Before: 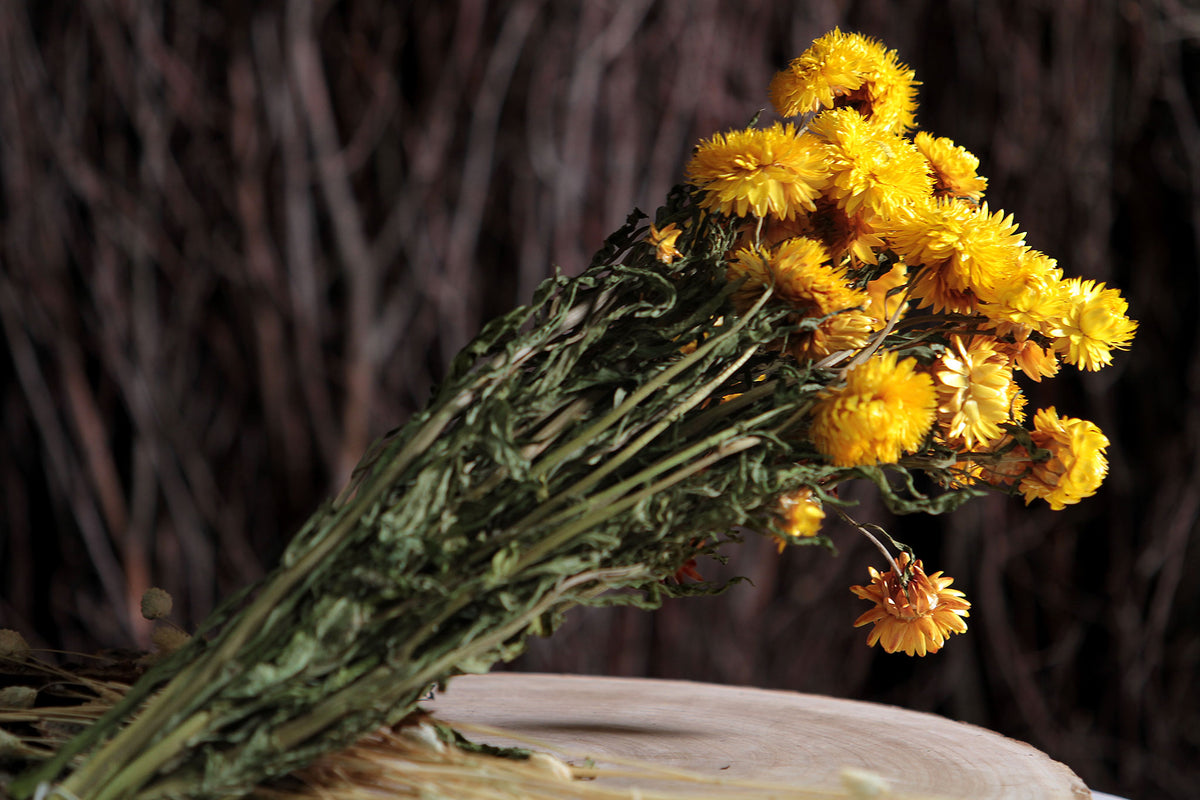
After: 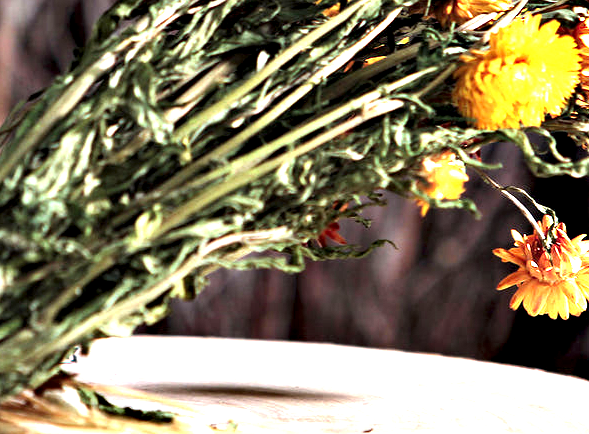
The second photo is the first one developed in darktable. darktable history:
crop: left 29.781%, top 42.23%, right 21.055%, bottom 3.471%
exposure: black level correction 0, exposure 1.753 EV, compensate highlight preservation false
color correction: highlights b* 0.004
contrast equalizer: octaves 7, y [[0.6 ×6], [0.55 ×6], [0 ×6], [0 ×6], [0 ×6]]
